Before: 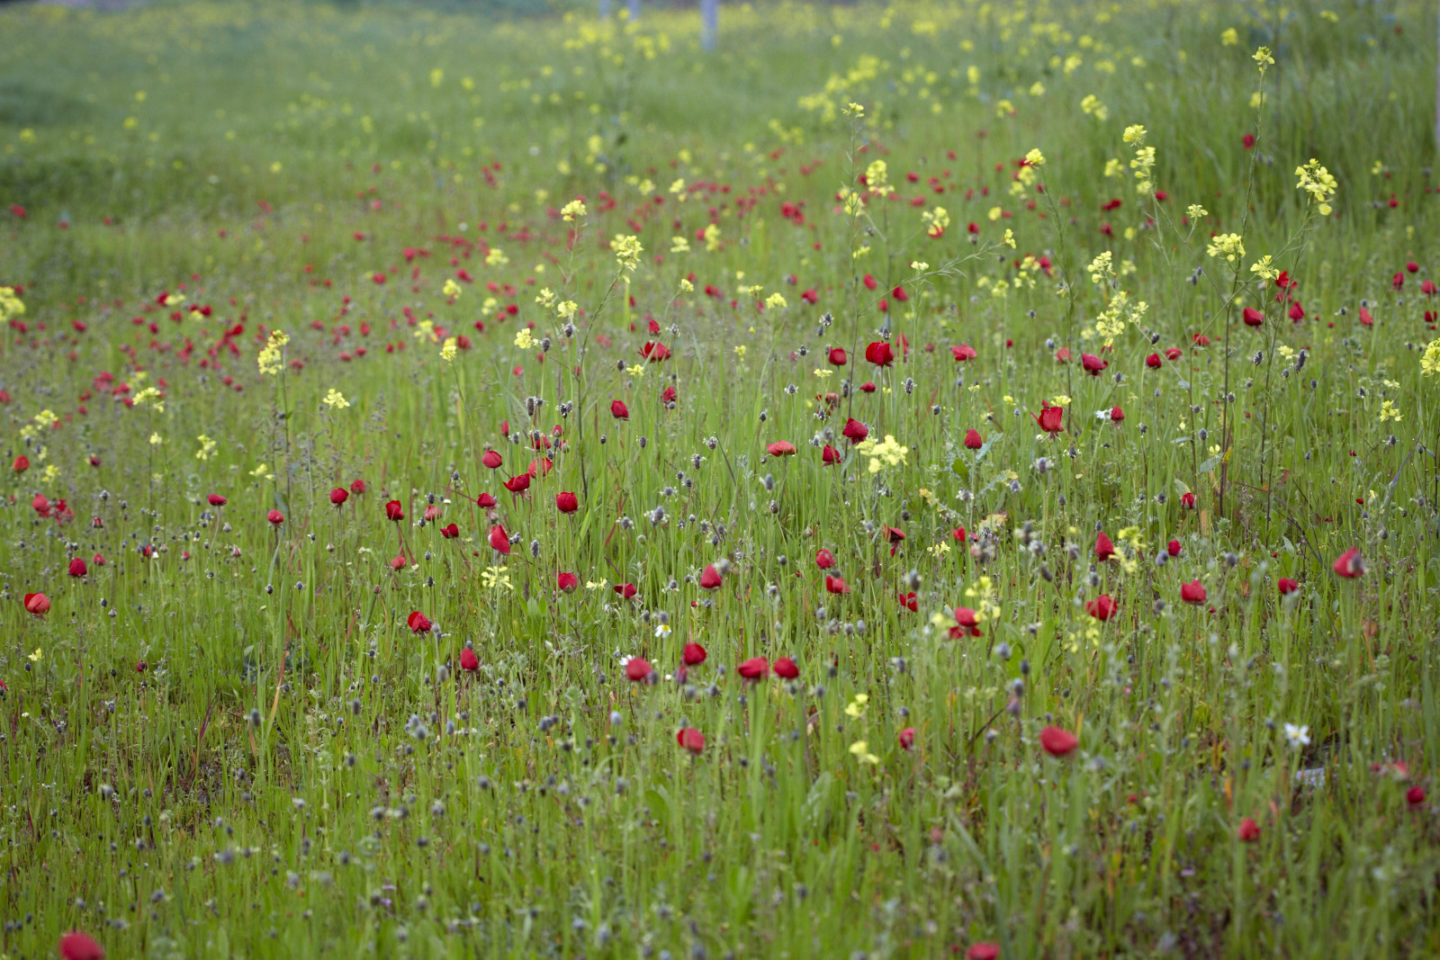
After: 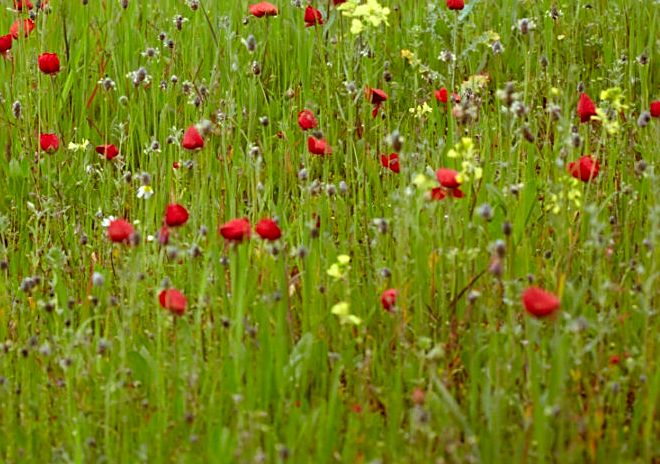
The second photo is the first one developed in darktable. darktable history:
color correction: highlights a* -5.94, highlights b* 9.48, shadows a* 10.12, shadows b* 23.94
crop: left 35.976%, top 45.819%, right 18.162%, bottom 5.807%
sharpen: on, module defaults
